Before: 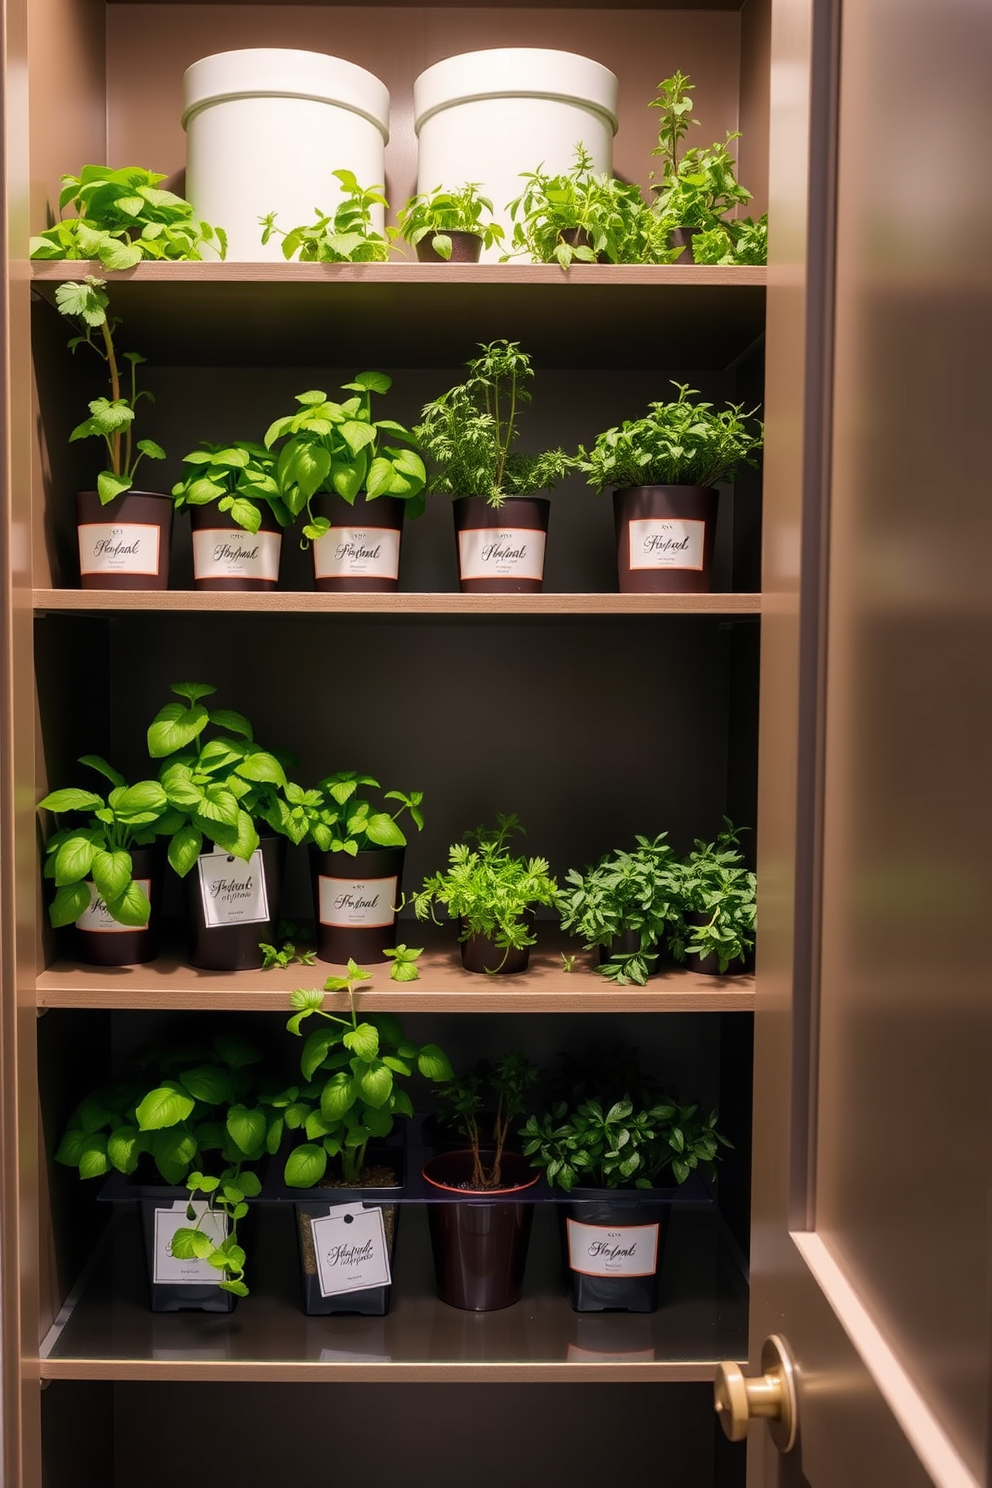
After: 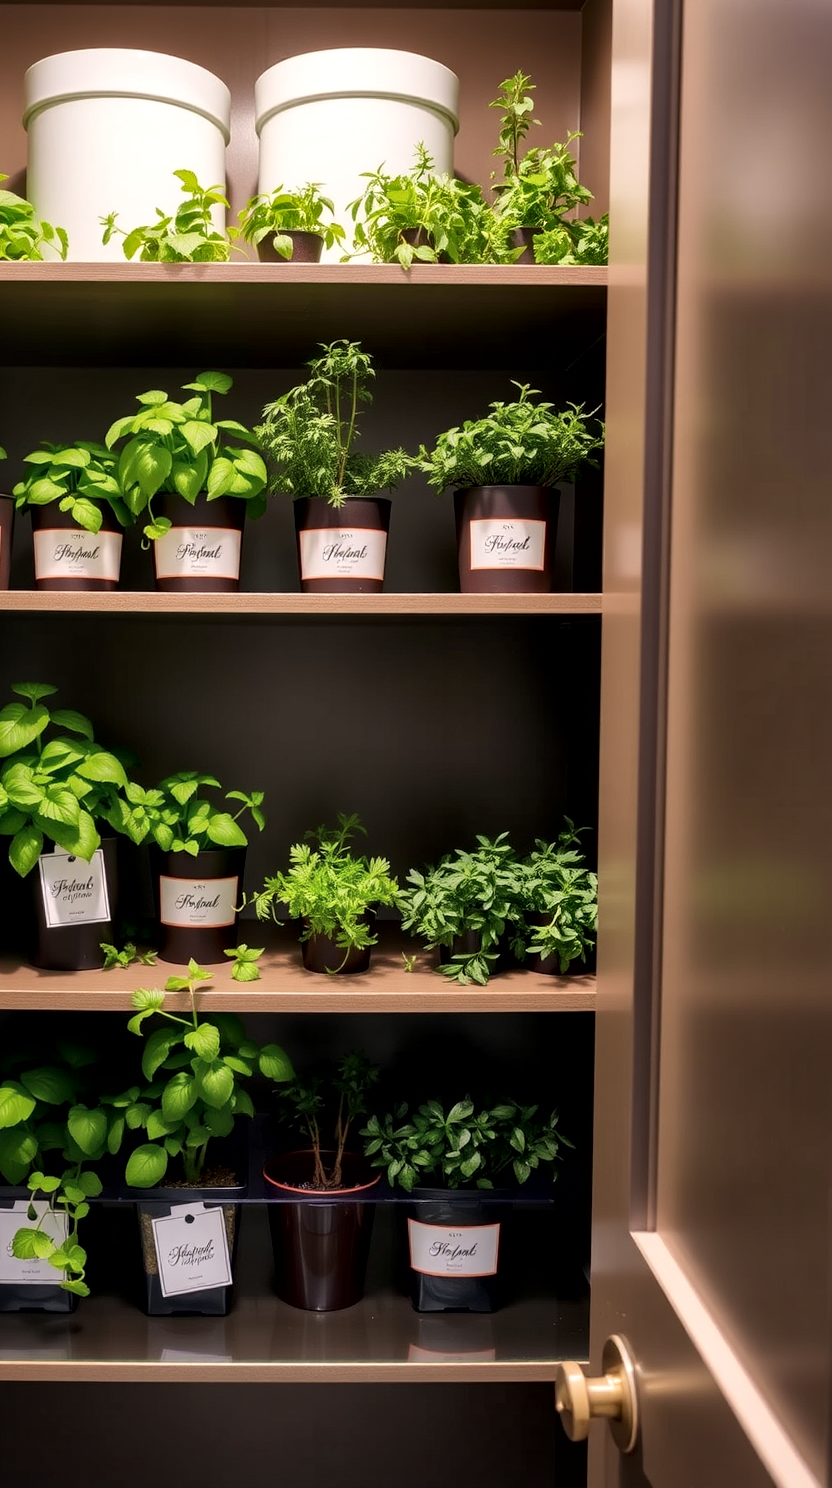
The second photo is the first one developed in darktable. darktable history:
tone equalizer: on, module defaults
crop: left 16.115%
local contrast: mode bilateral grid, contrast 24, coarseness 61, detail 152%, midtone range 0.2
